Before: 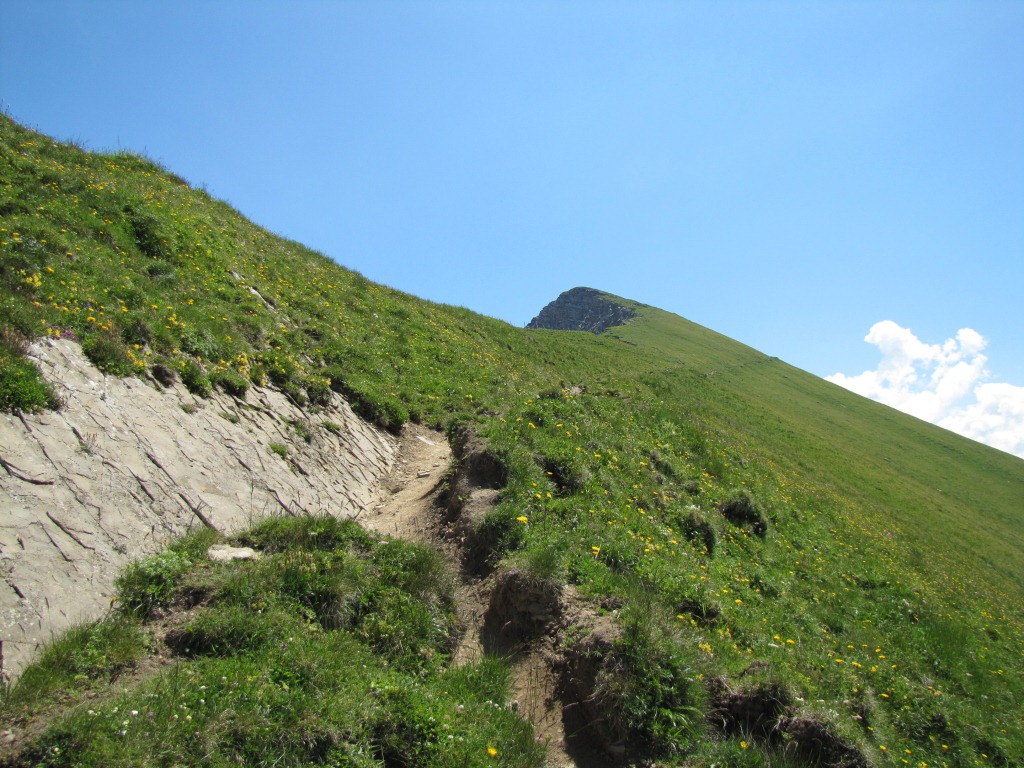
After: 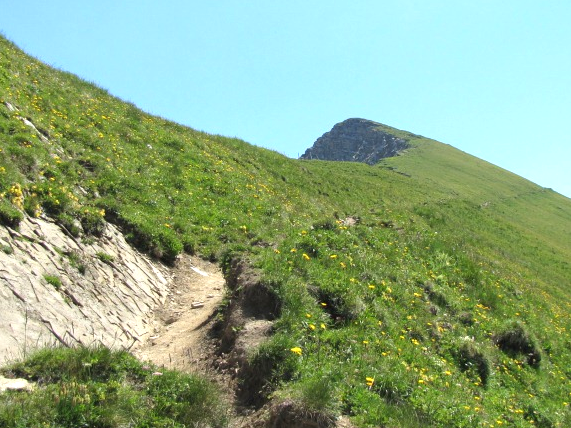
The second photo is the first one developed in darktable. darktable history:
crop and rotate: left 22.13%, top 22.054%, right 22.026%, bottom 22.102%
exposure: exposure 0.6 EV, compensate highlight preservation false
